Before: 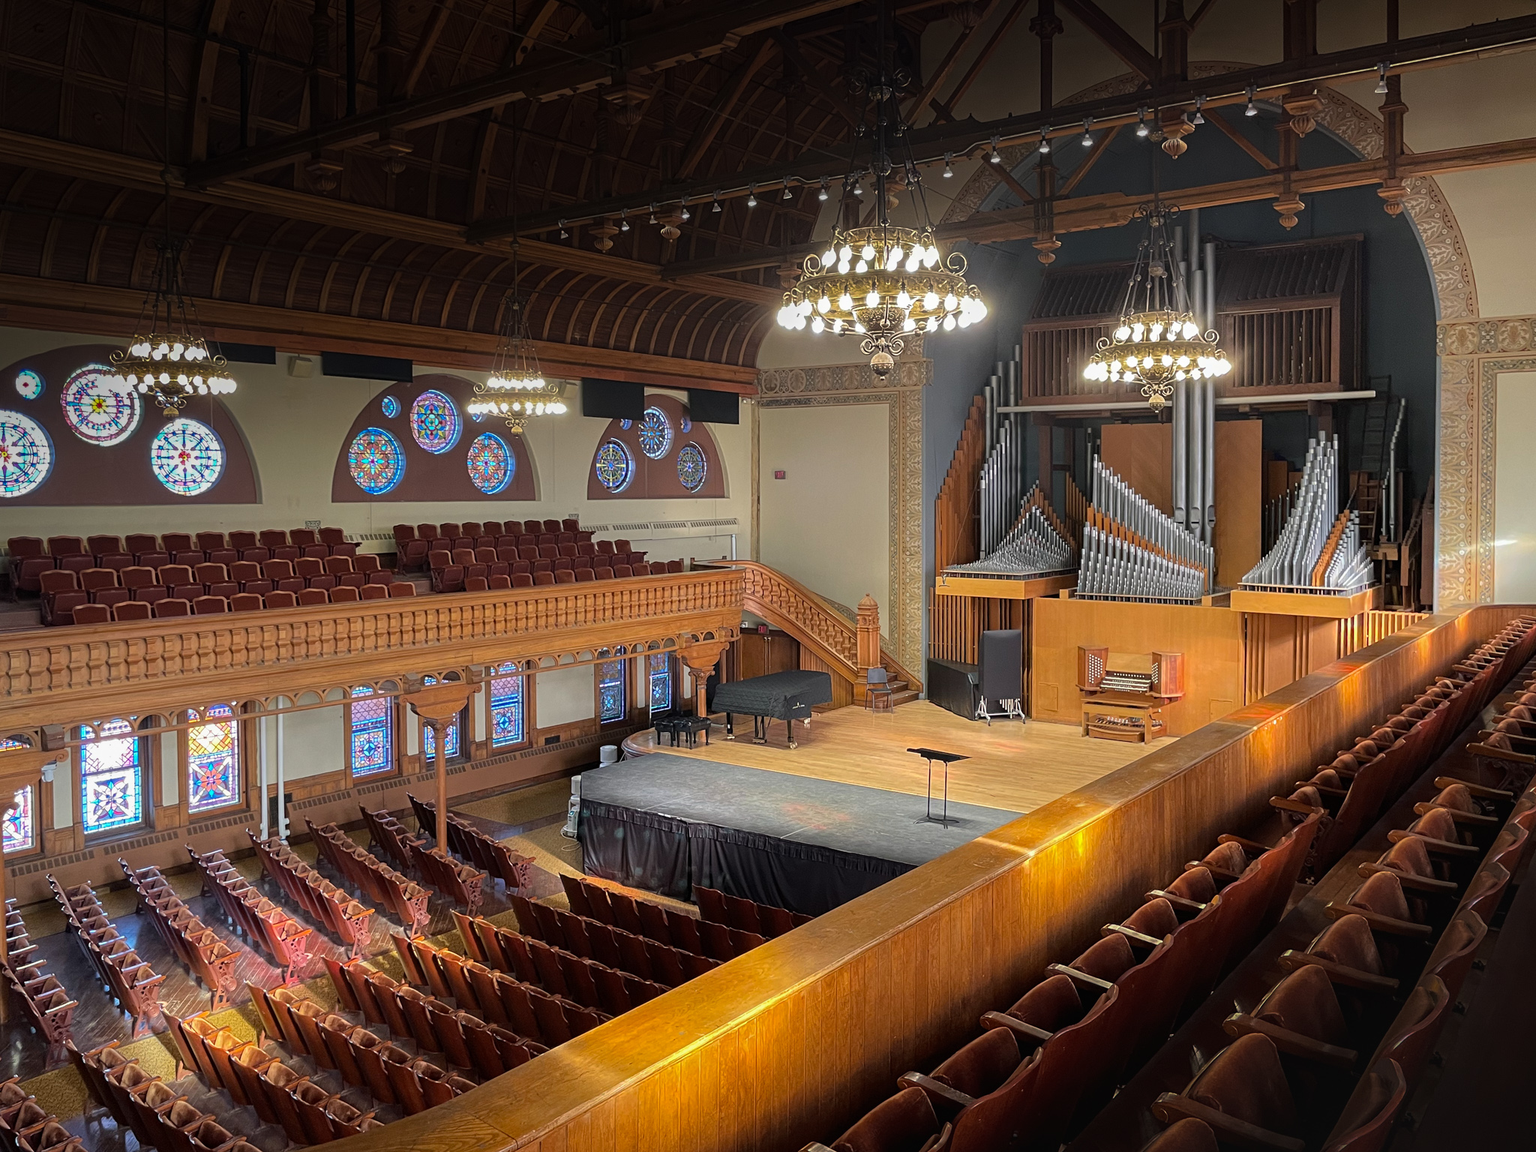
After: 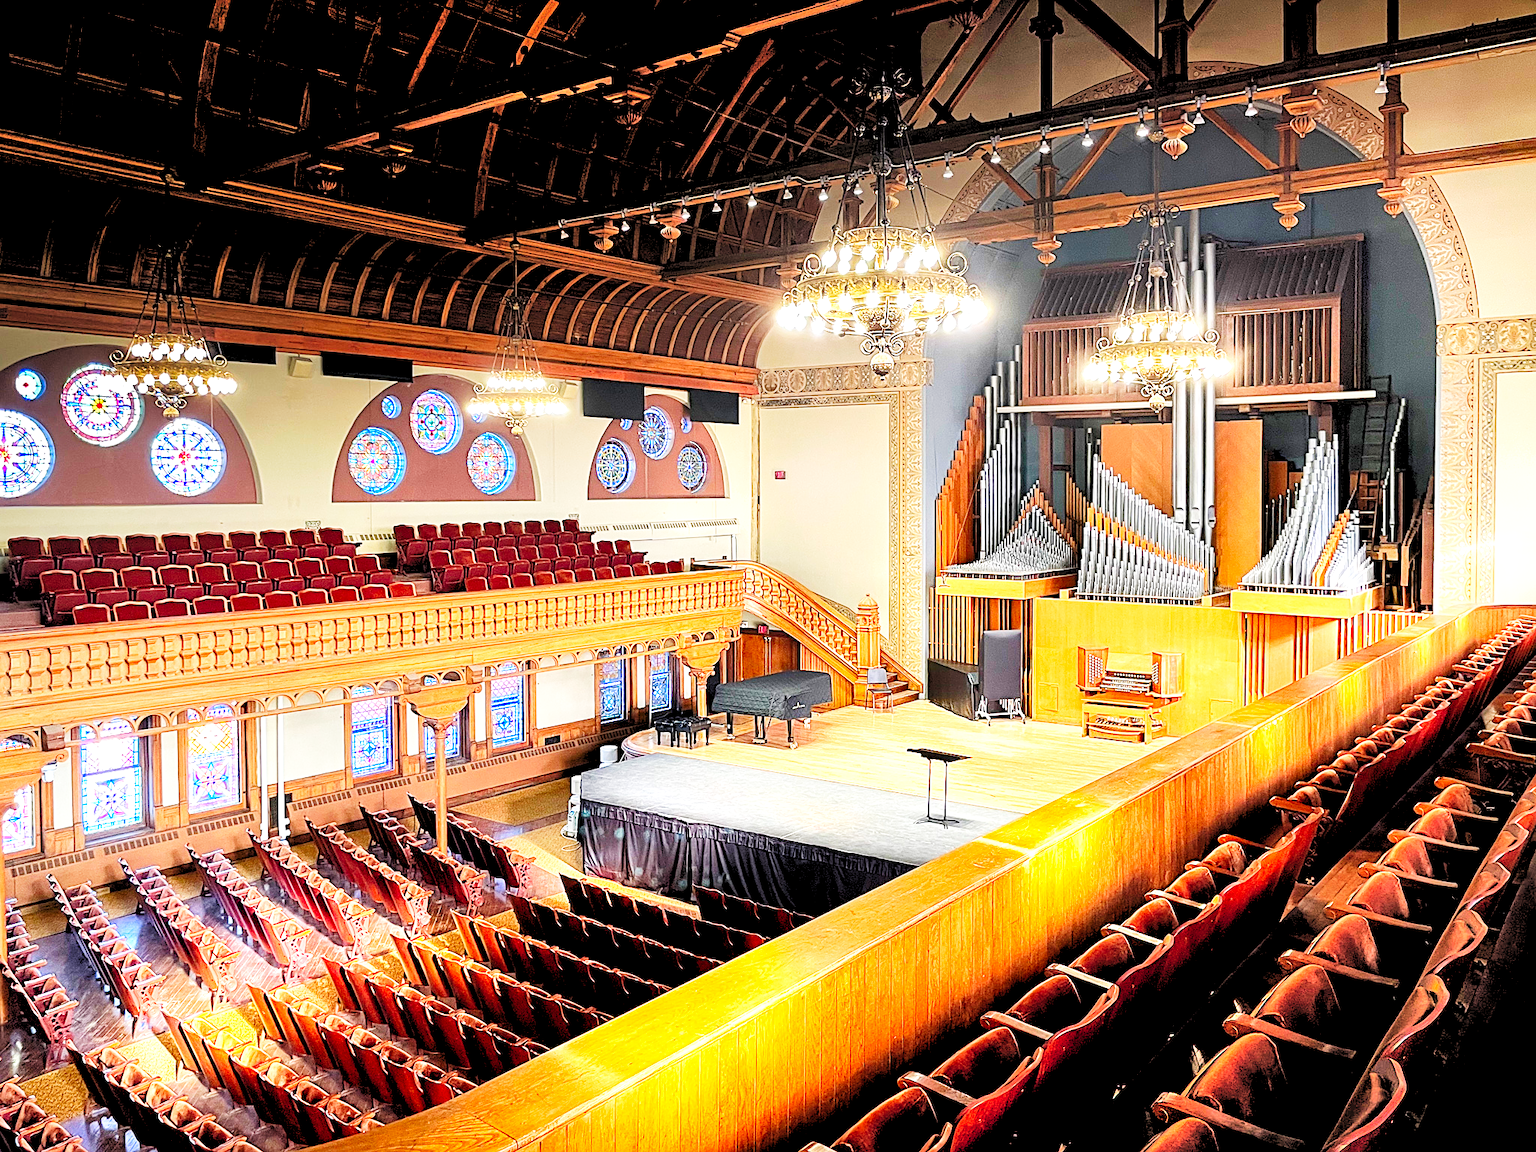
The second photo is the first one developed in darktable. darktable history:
base curve: curves: ch0 [(0, 0) (0.007, 0.004) (0.027, 0.03) (0.046, 0.07) (0.207, 0.54) (0.442, 0.872) (0.673, 0.972) (1, 1)], preserve colors none
exposure: black level correction 0, exposure 0.499 EV, compensate highlight preservation false
shadows and highlights: shadows 59.89, soften with gaussian
sharpen: on, module defaults
levels: levels [0.072, 0.414, 0.976]
